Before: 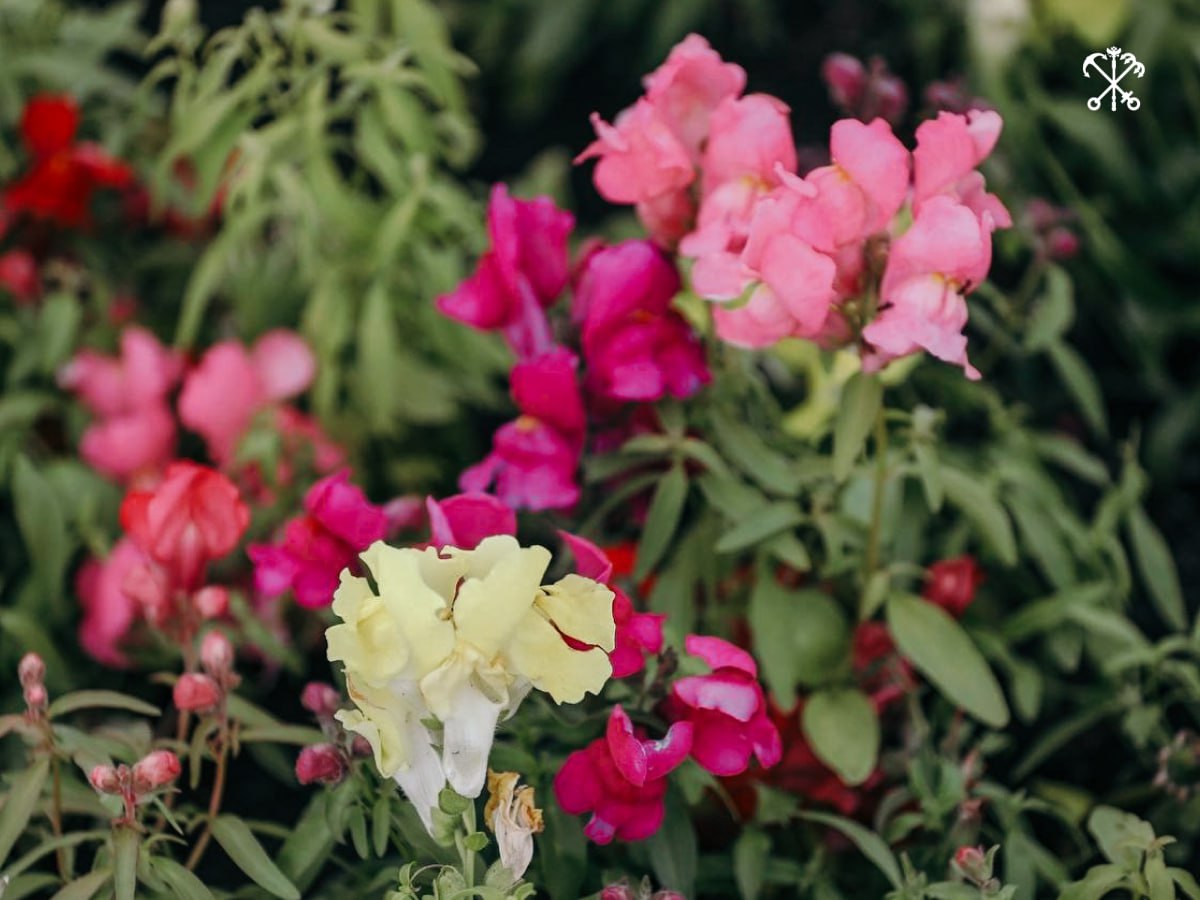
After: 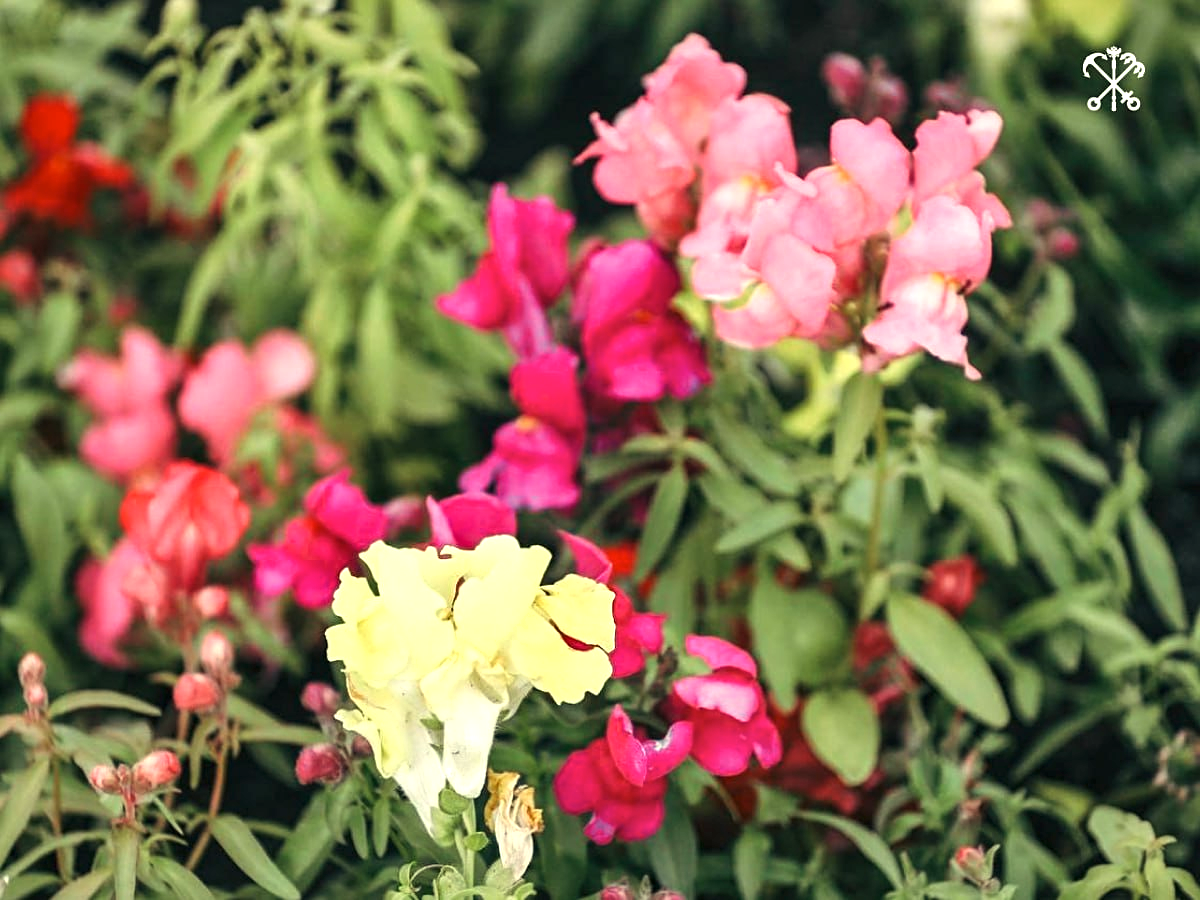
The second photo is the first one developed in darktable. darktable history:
exposure: black level correction 0, exposure 1 EV, compensate highlight preservation false
white balance: red 1.029, blue 0.92
sharpen: amount 0.2
color correction: highlights a* -4.73, highlights b* 5.06, saturation 0.97
shadows and highlights: soften with gaussian
